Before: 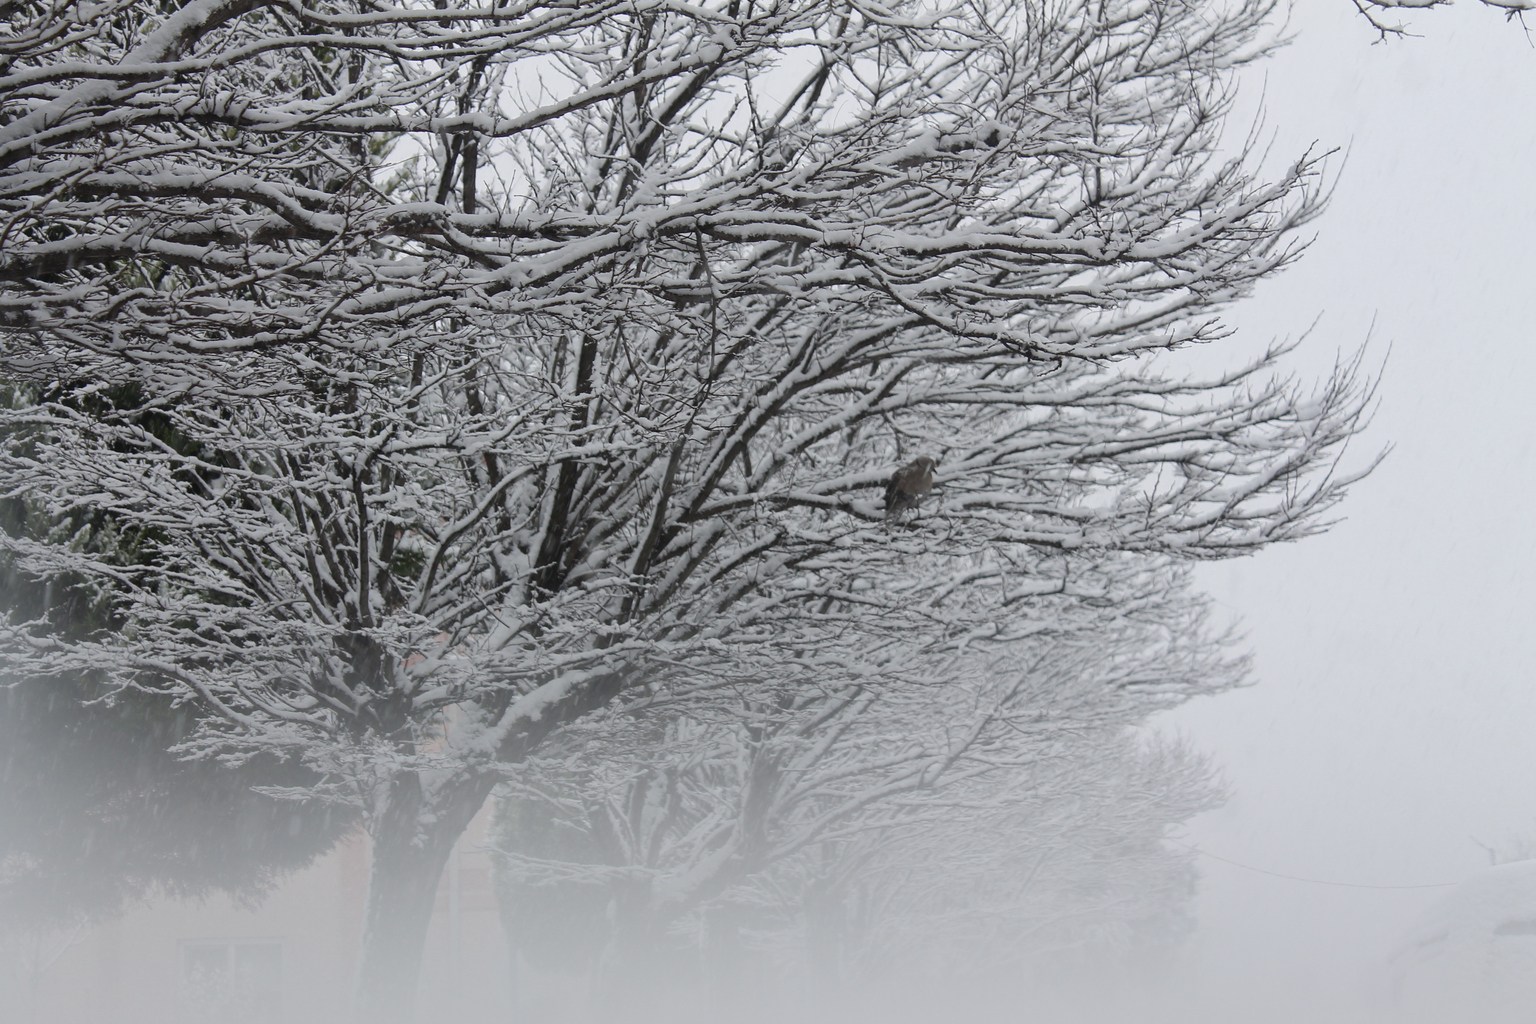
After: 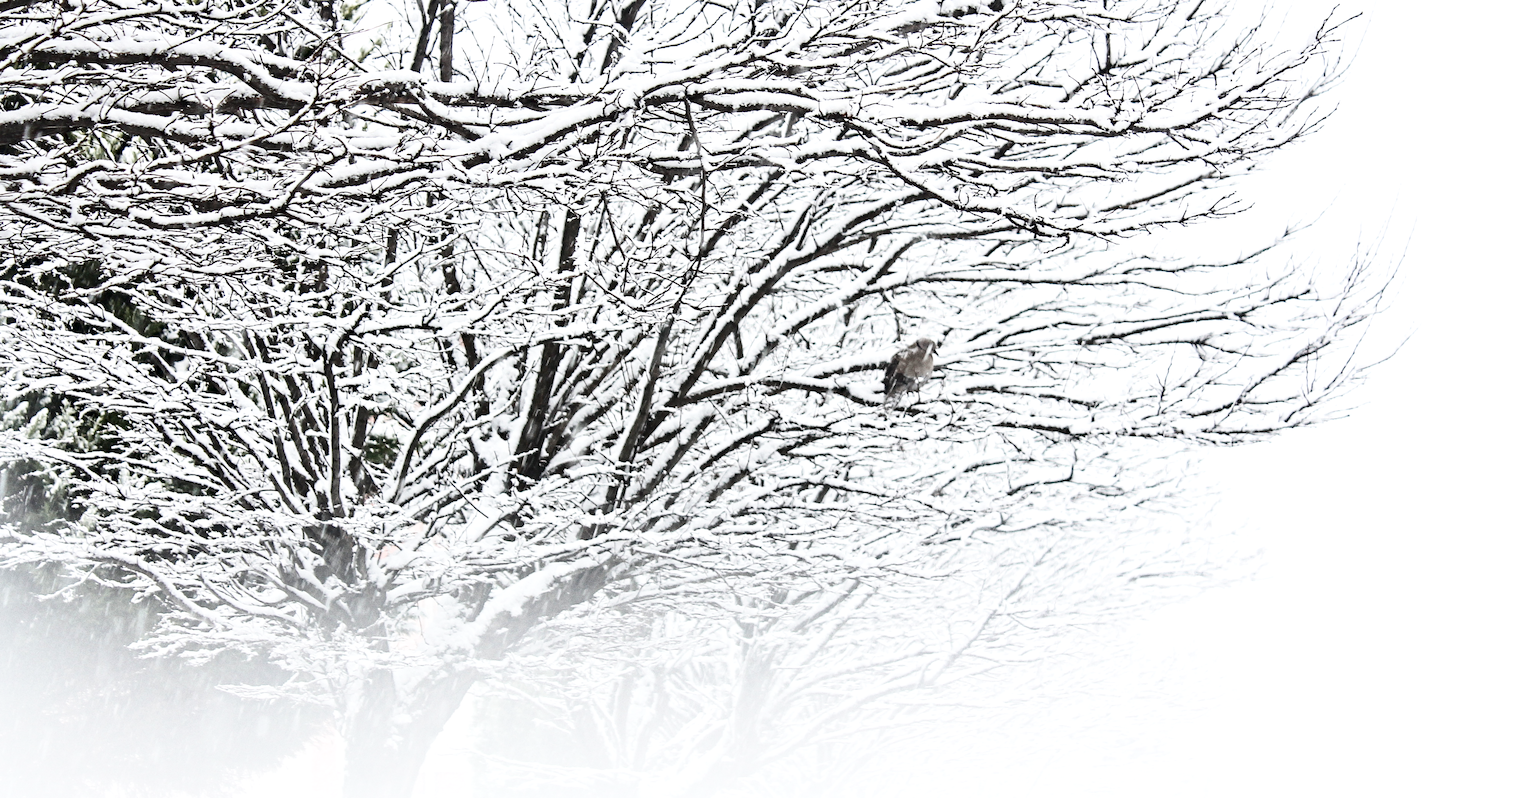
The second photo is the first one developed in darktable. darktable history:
velvia: on, module defaults
exposure: black level correction 0, exposure 1.2 EV, compensate highlight preservation false
contrast equalizer: octaves 7, y [[0.5, 0.542, 0.583, 0.625, 0.667, 0.708], [0.5 ×6], [0.5 ×6], [0 ×6], [0 ×6]]
grain: coarseness 0.09 ISO, strength 40%
base curve: curves: ch0 [(0, 0) (0.204, 0.334) (0.55, 0.733) (1, 1)], preserve colors none
crop and rotate: left 2.991%, top 13.302%, right 1.981%, bottom 12.636%
contrast brightness saturation: contrast 0.25, saturation -0.31
